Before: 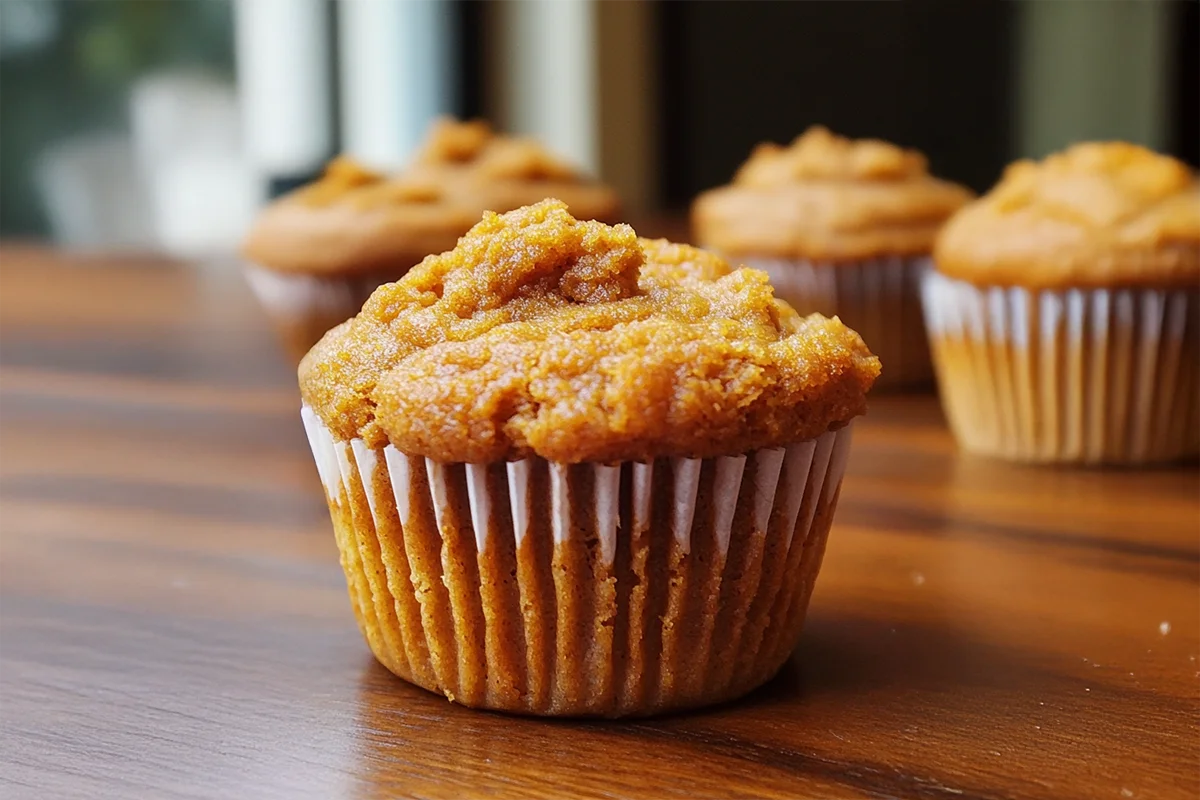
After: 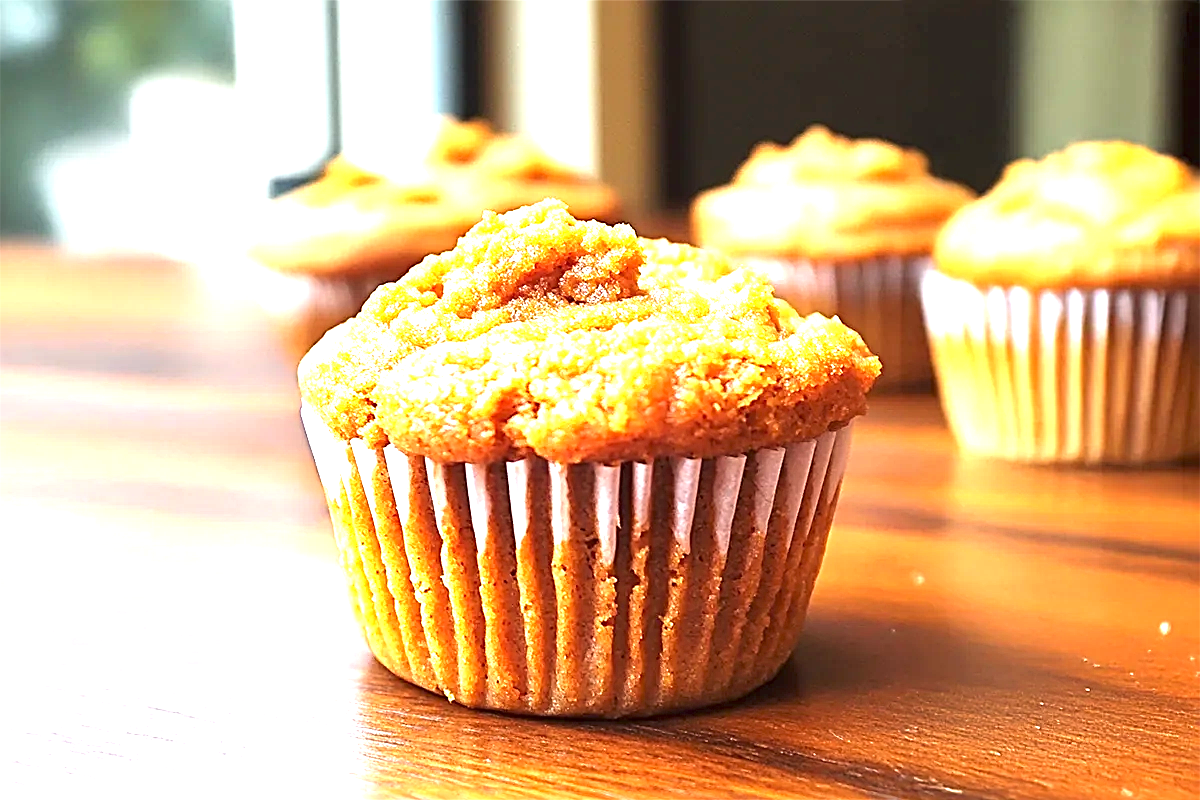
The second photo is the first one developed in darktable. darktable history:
sharpen: radius 2.819, amount 0.727
exposure: black level correction 0, exposure 1.981 EV, compensate highlight preservation false
